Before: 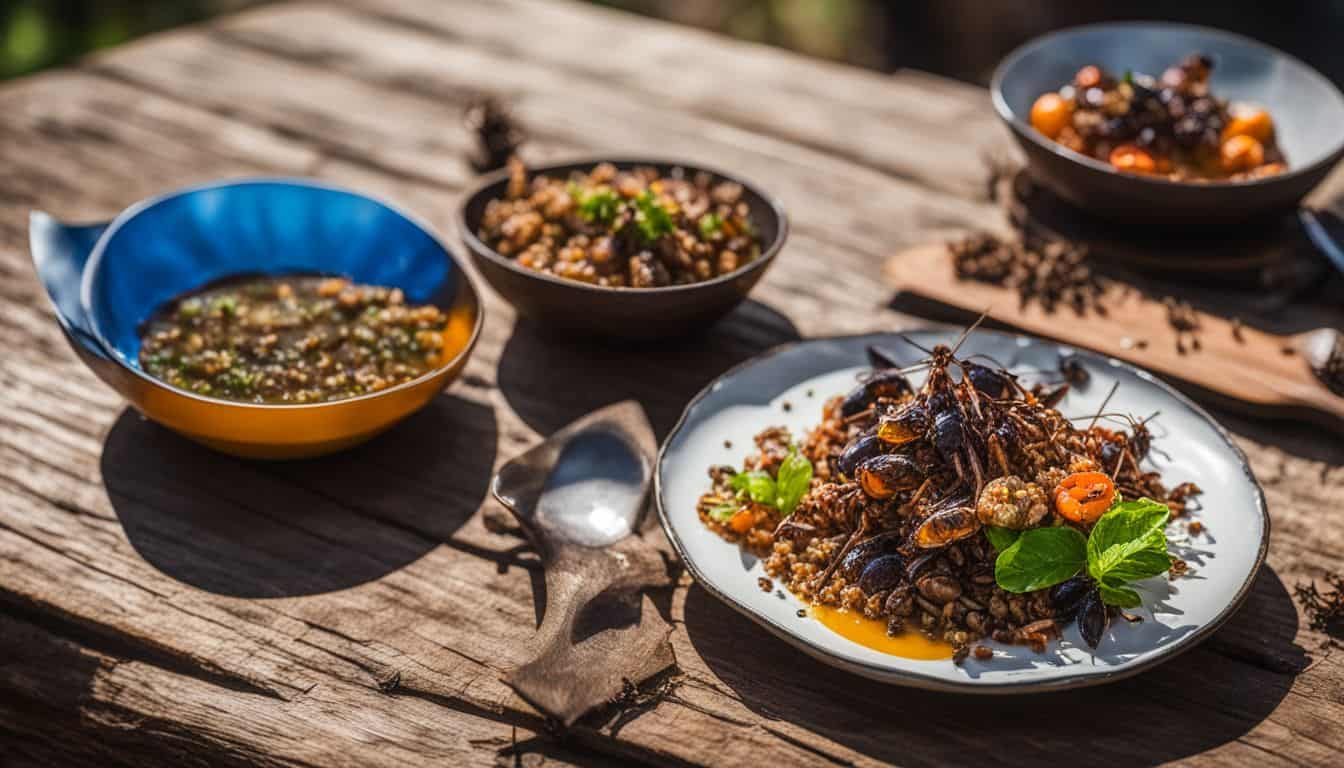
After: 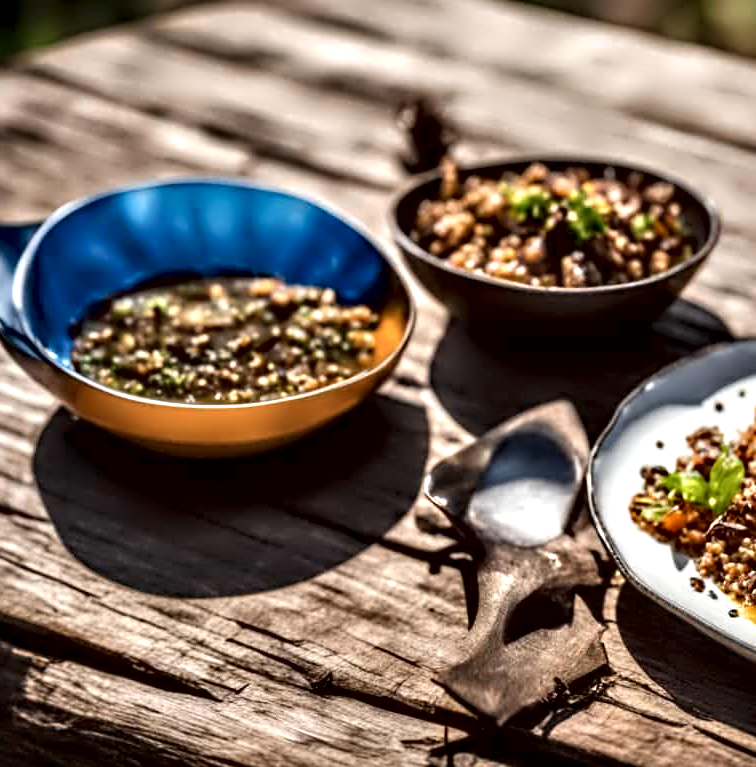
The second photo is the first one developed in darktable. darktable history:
crop: left 5.114%, right 38.589%
contrast equalizer: y [[0.783, 0.666, 0.575, 0.77, 0.556, 0.501], [0.5 ×6], [0.5 ×6], [0, 0.02, 0.272, 0.399, 0.062, 0], [0 ×6]]
local contrast: mode bilateral grid, contrast 25, coarseness 60, detail 151%, midtone range 0.2
